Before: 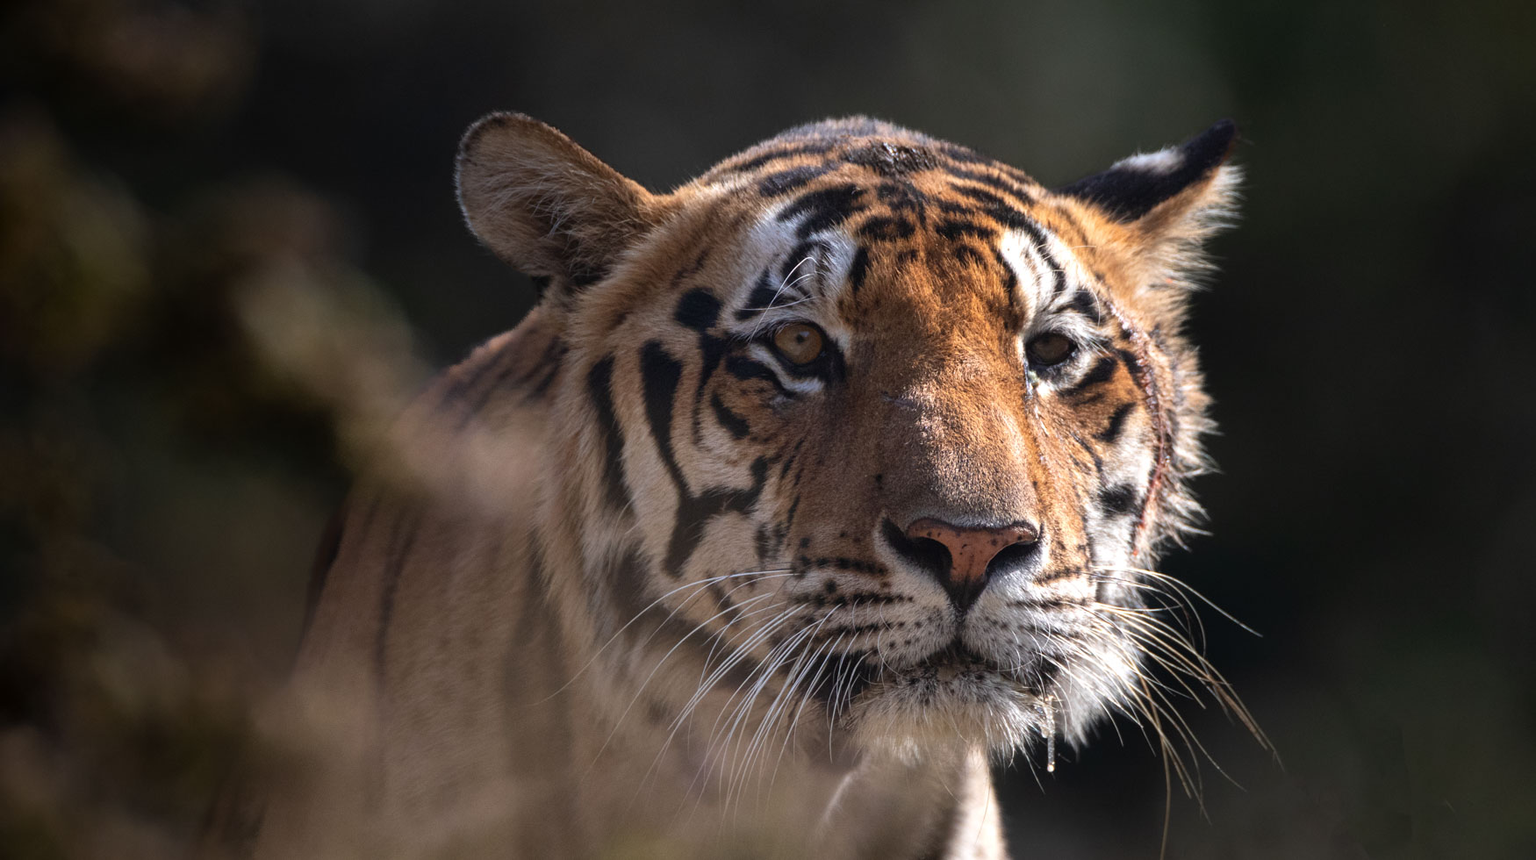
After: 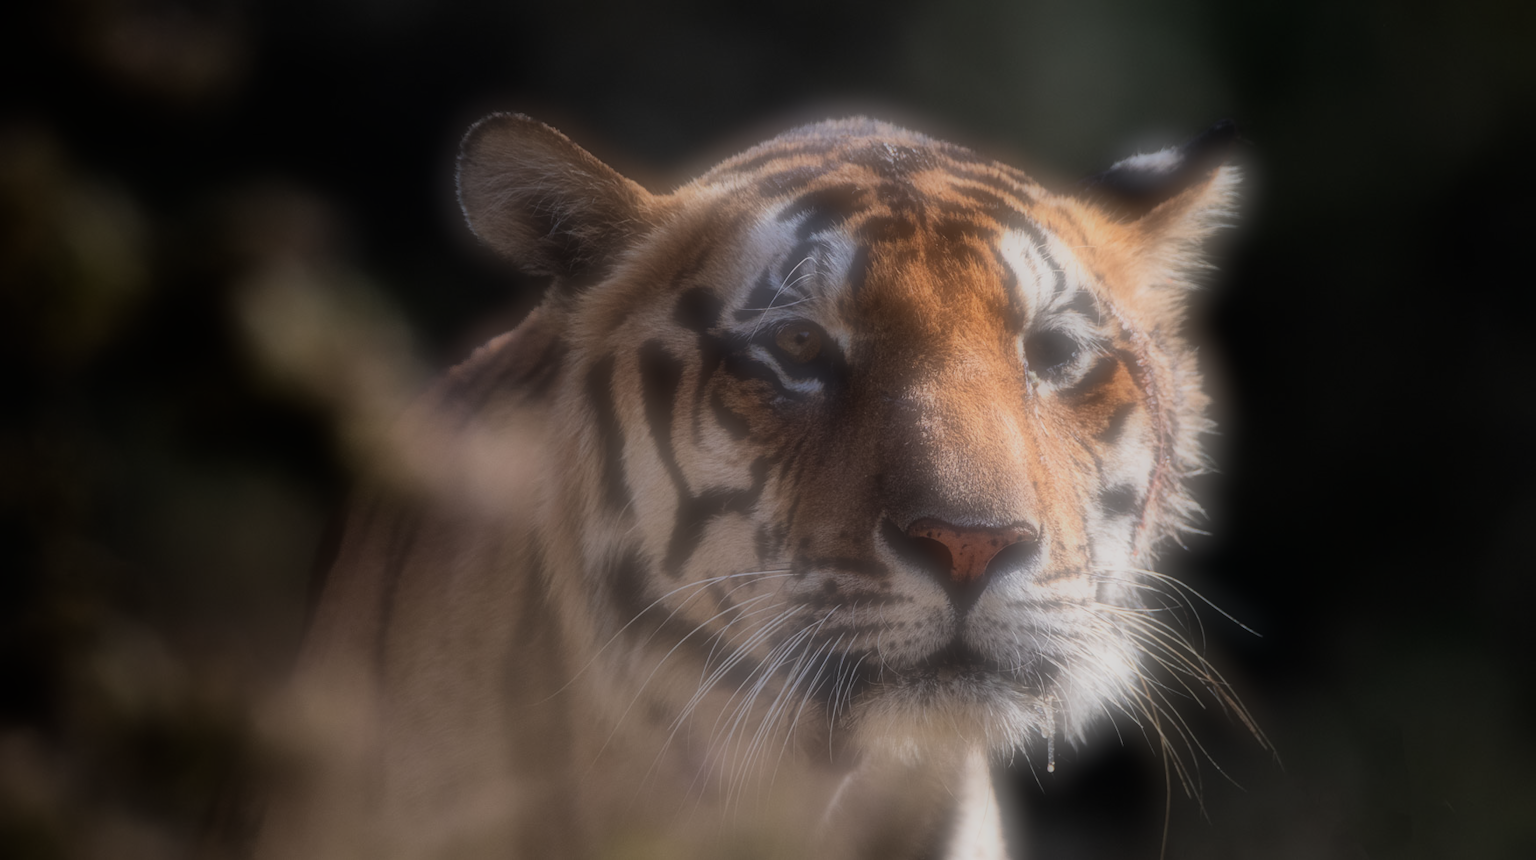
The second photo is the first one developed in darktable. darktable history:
soften: on, module defaults
filmic rgb: black relative exposure -7.65 EV, white relative exposure 4.56 EV, hardness 3.61, contrast 1.05
